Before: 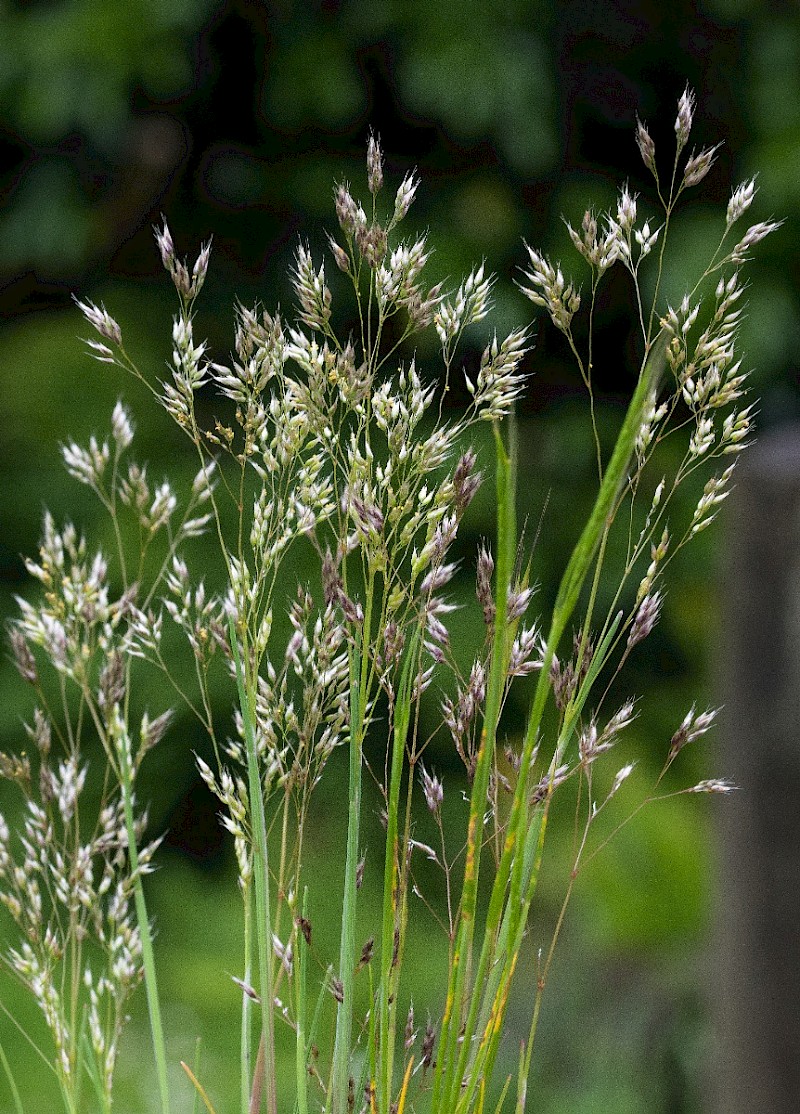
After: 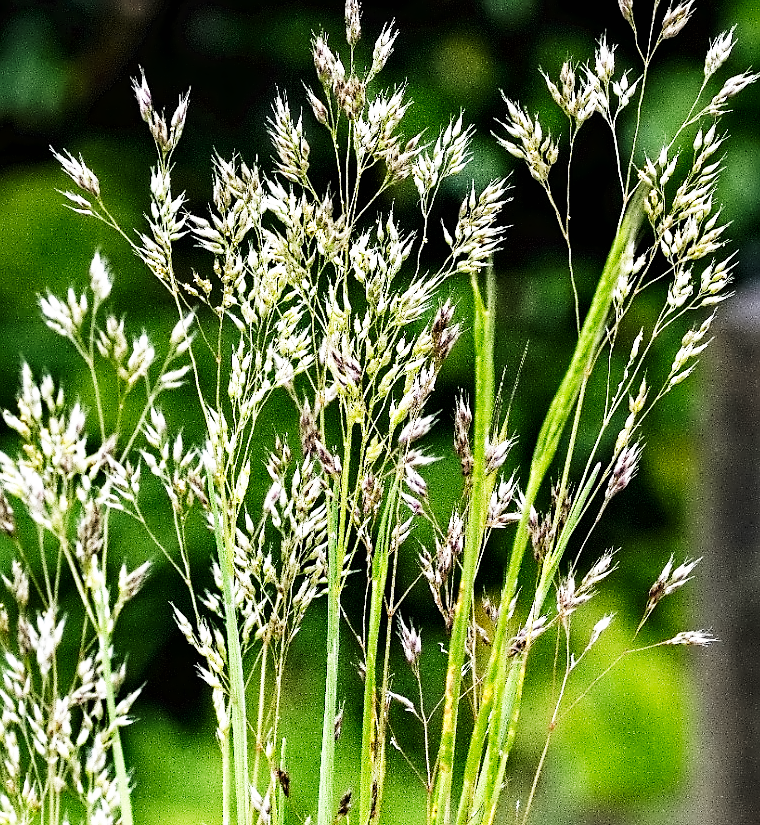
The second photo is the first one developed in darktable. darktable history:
crop and rotate: left 2.991%, top 13.302%, right 1.981%, bottom 12.636%
contrast equalizer: octaves 7, y [[0.5, 0.542, 0.583, 0.625, 0.667, 0.708], [0.5 ×6], [0.5 ×6], [0, 0.033, 0.067, 0.1, 0.133, 0.167], [0, 0.05, 0.1, 0.15, 0.2, 0.25]]
base curve: curves: ch0 [(0, 0) (0.007, 0.004) (0.027, 0.03) (0.046, 0.07) (0.207, 0.54) (0.442, 0.872) (0.673, 0.972) (1, 1)], preserve colors none
local contrast: mode bilateral grid, contrast 15, coarseness 36, detail 105%, midtone range 0.2
